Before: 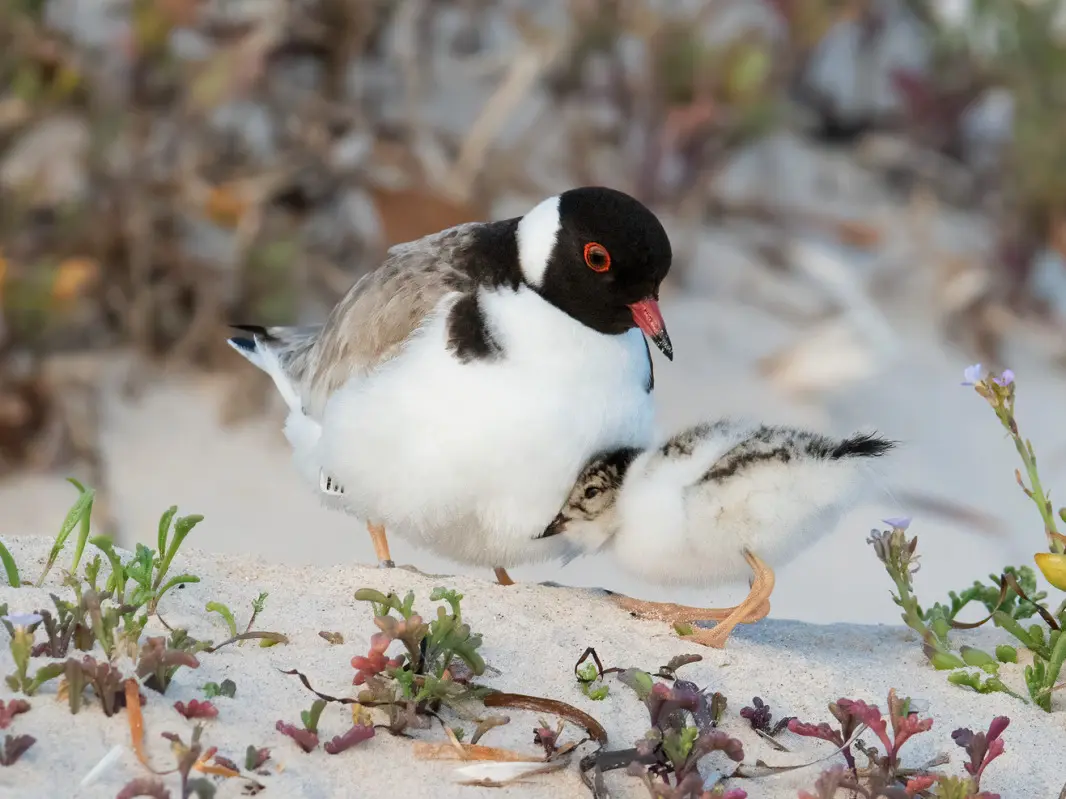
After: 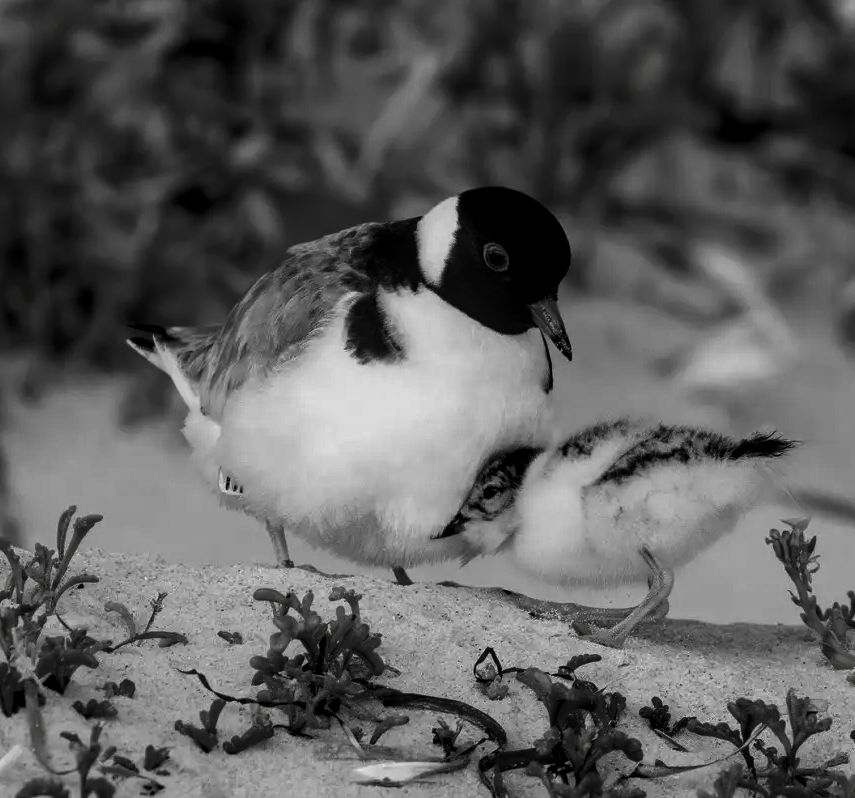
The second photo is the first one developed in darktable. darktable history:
contrast brightness saturation: contrast -0.027, brightness -0.588, saturation -0.986
crop and rotate: left 9.476%, right 10.299%
local contrast: on, module defaults
